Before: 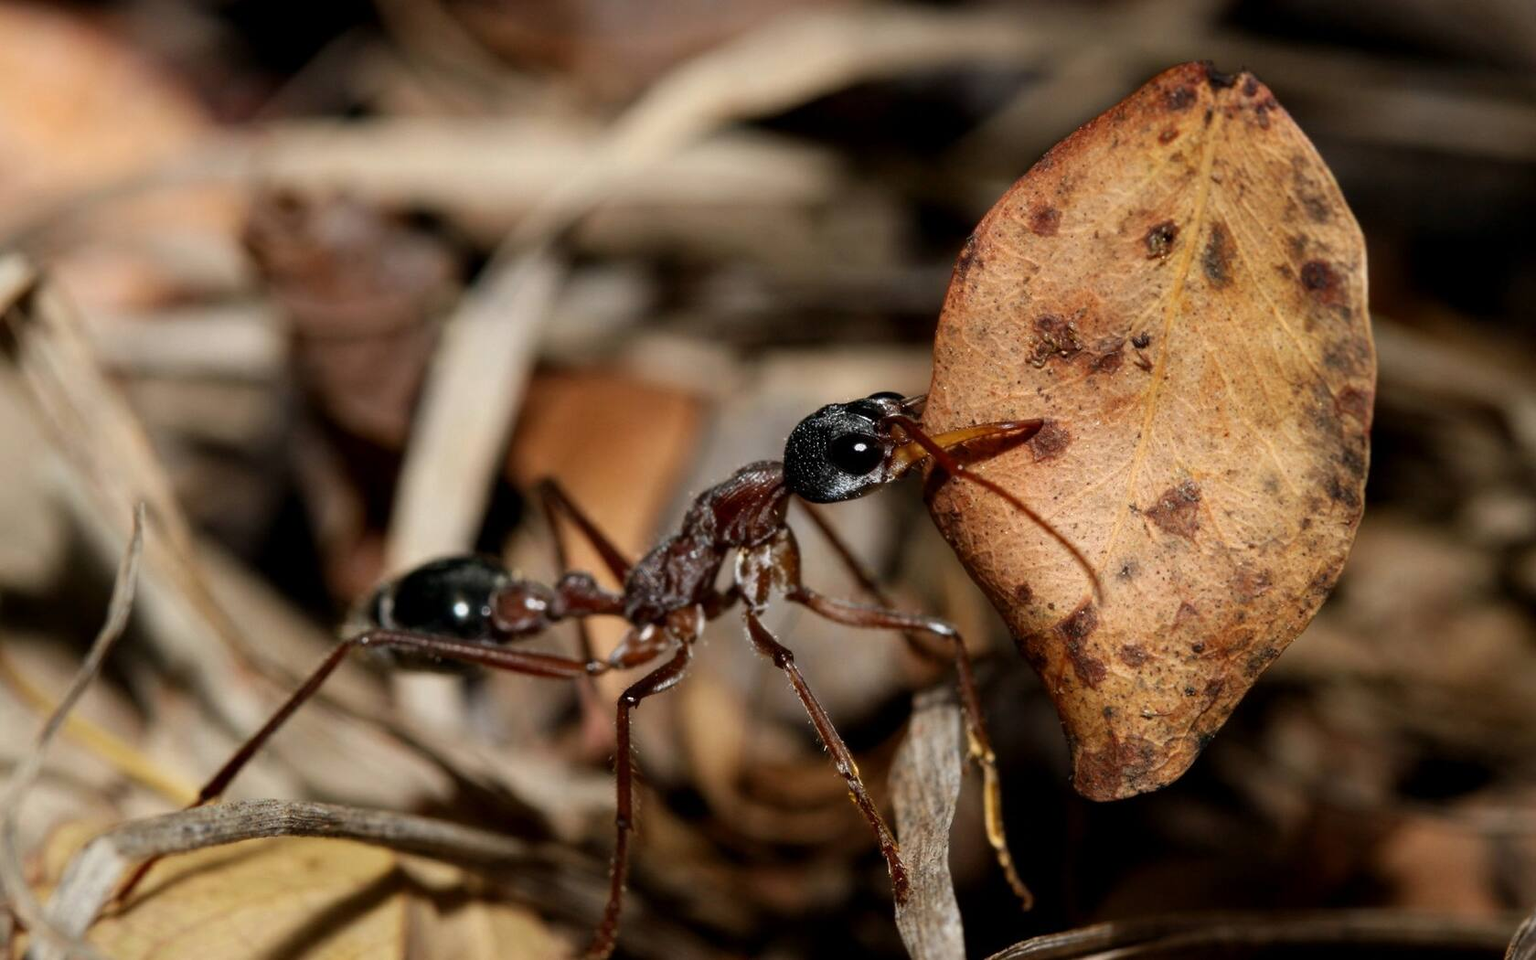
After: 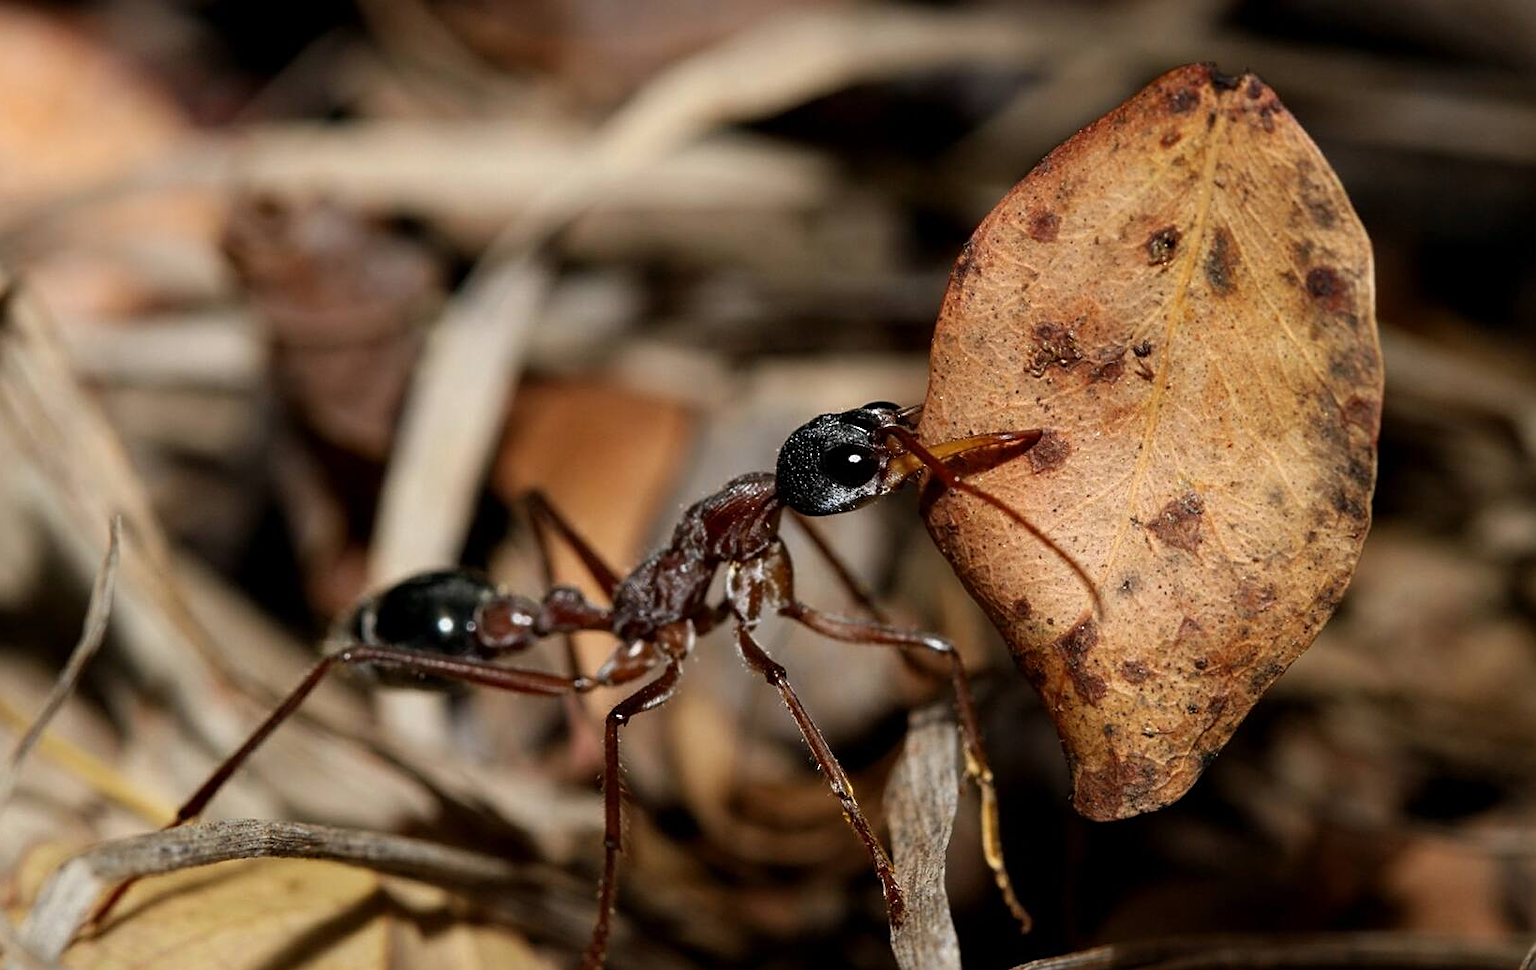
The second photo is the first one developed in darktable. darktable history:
crop and rotate: left 1.774%, right 0.633%, bottom 1.28%
sharpen: on, module defaults
